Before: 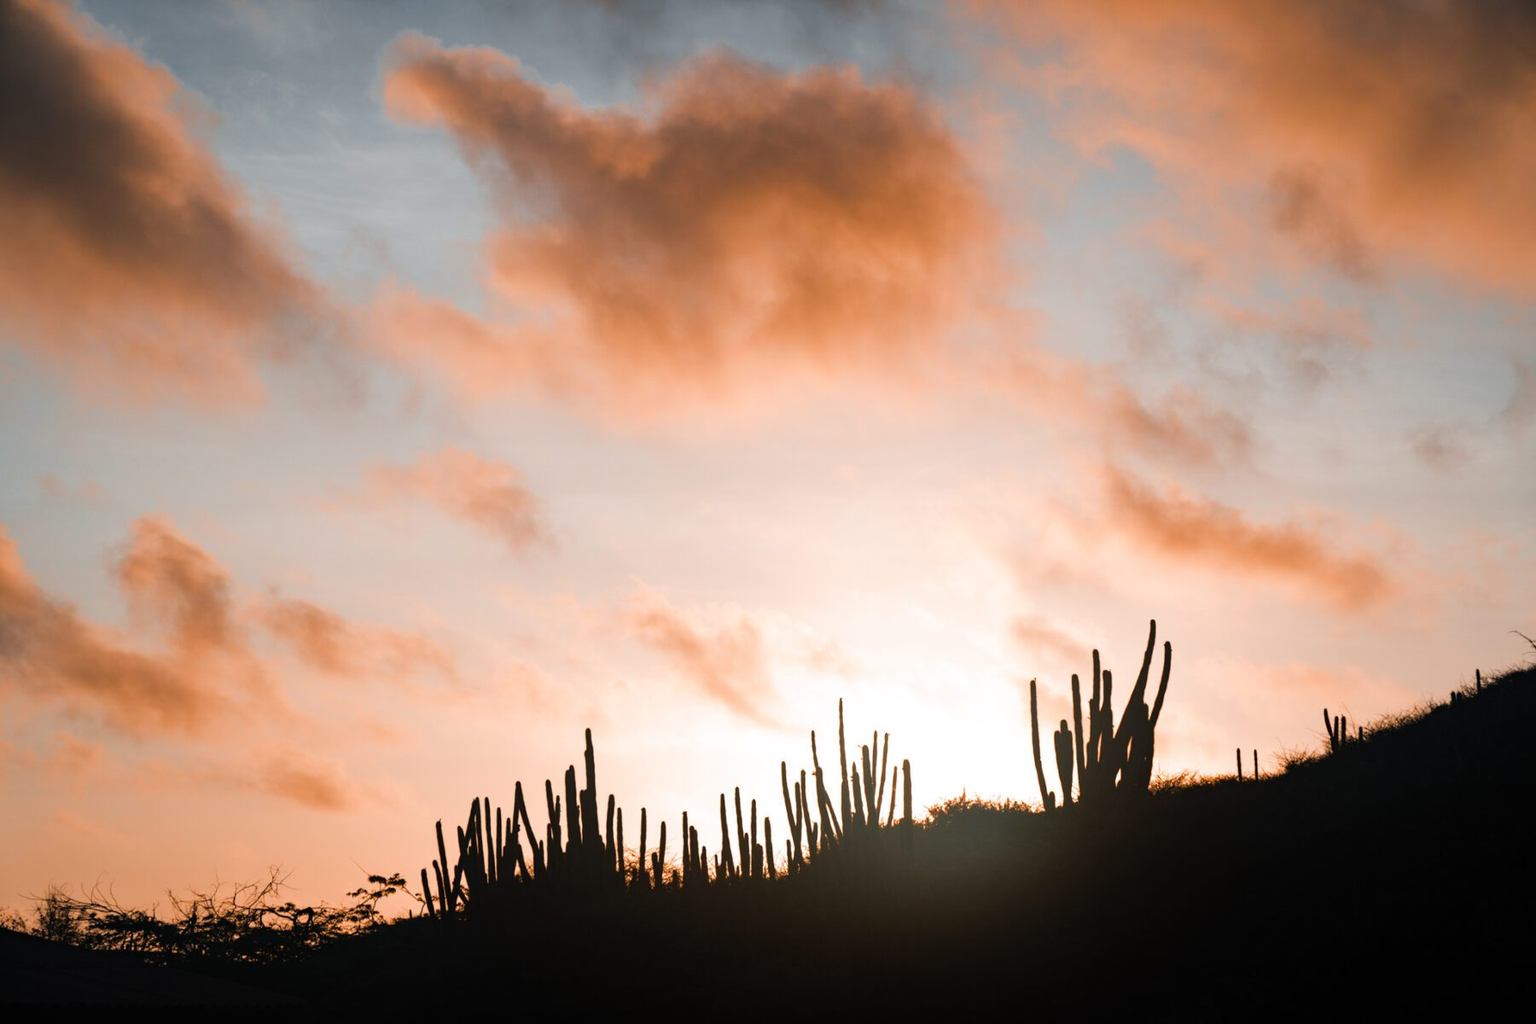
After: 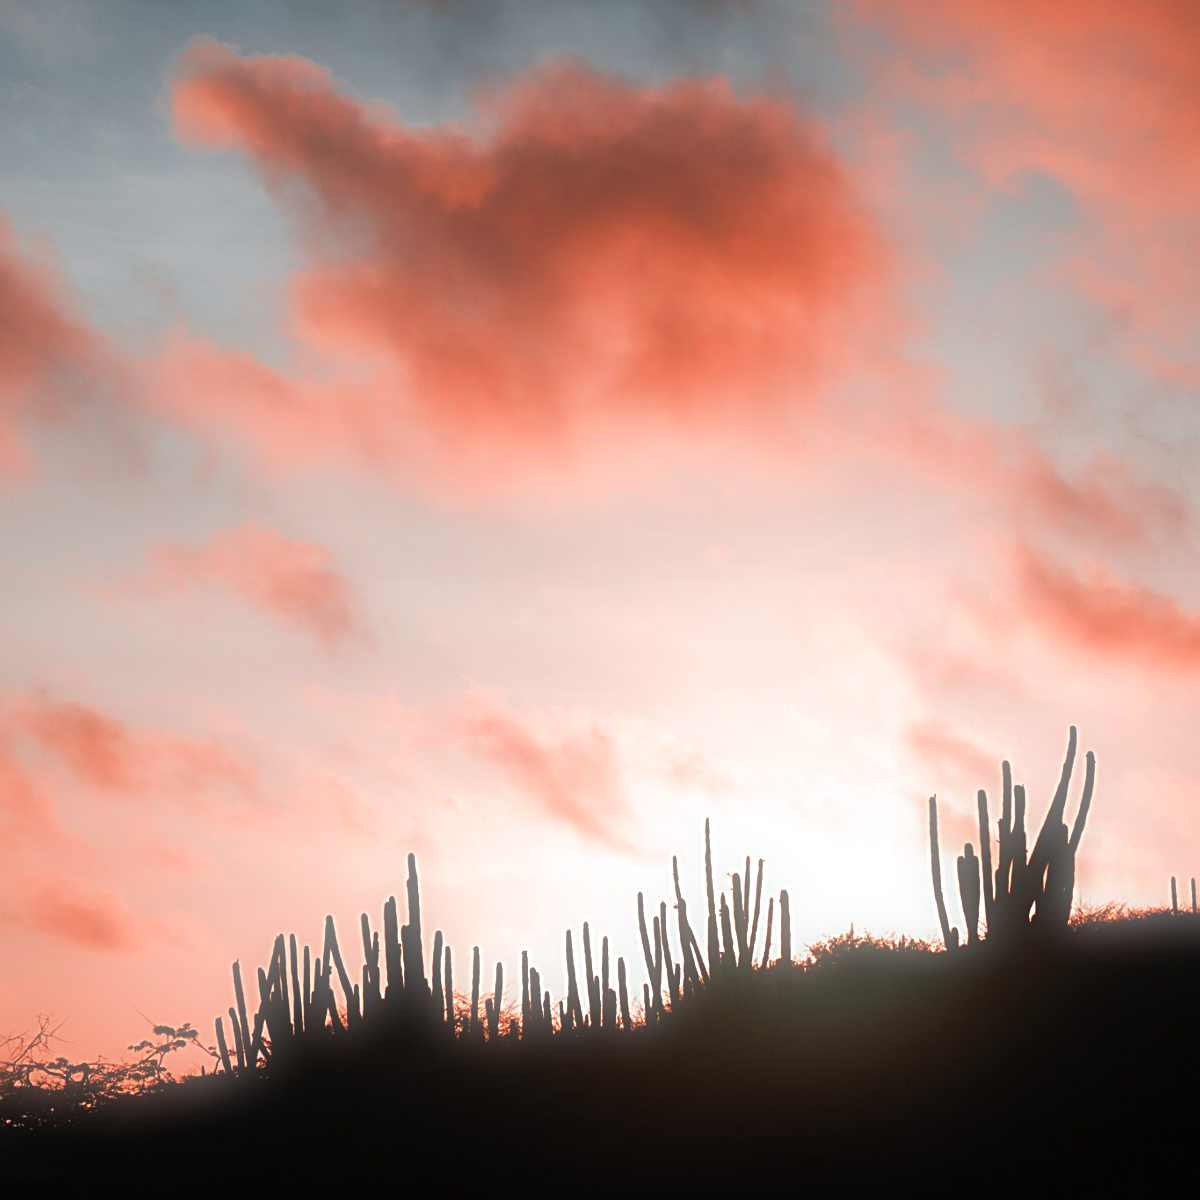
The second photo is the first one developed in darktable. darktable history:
crop and rotate: left 15.446%, right 17.836%
color contrast: green-magenta contrast 1.73, blue-yellow contrast 1.15
base curve: curves: ch0 [(0, 0) (0.74, 0.67) (1, 1)]
sharpen: radius 2.543, amount 0.636
soften: size 60.24%, saturation 65.46%, brightness 0.506 EV, mix 25.7%
